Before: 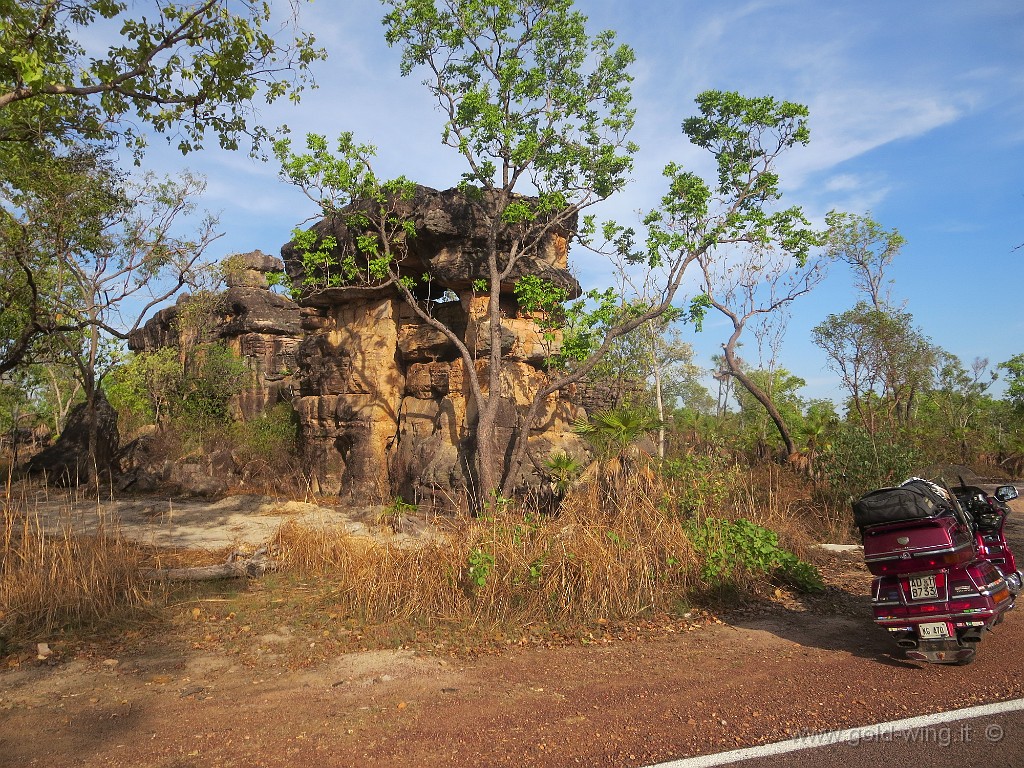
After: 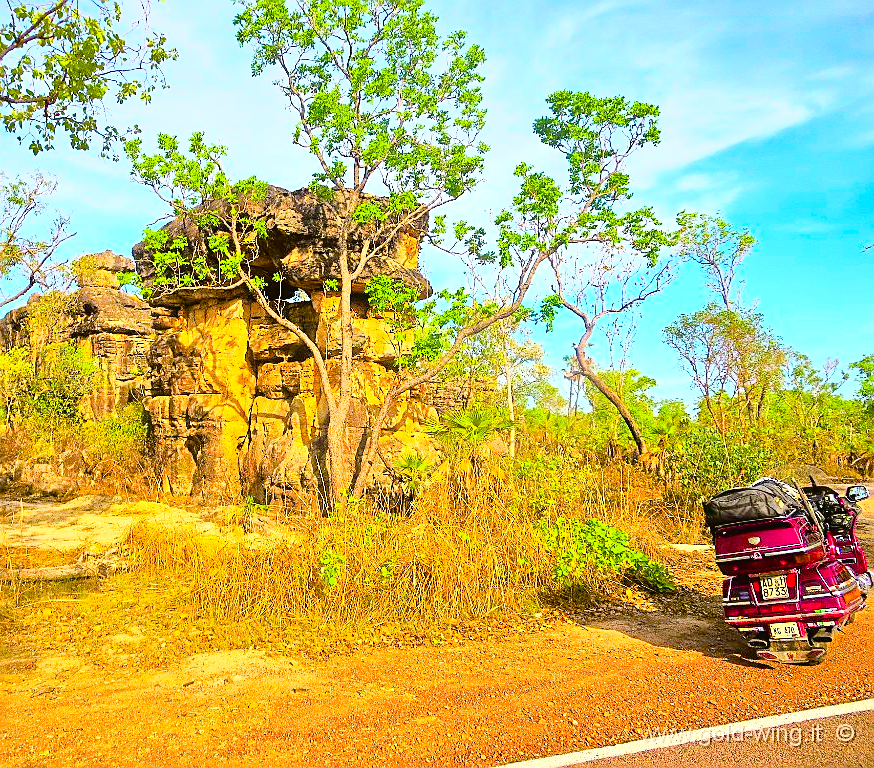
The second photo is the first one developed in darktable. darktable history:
crop and rotate: left 14.584%
exposure: black level correction 0.001, compensate highlight preservation false
tone equalizer: -7 EV 0.15 EV, -6 EV 0.6 EV, -5 EV 1.15 EV, -4 EV 1.33 EV, -3 EV 1.15 EV, -2 EV 0.6 EV, -1 EV 0.15 EV, mask exposure compensation -0.5 EV
color balance rgb: linear chroma grading › global chroma 25%, perceptual saturation grading › global saturation 45%, perceptual saturation grading › highlights -50%, perceptual saturation grading › shadows 30%, perceptual brilliance grading › global brilliance 18%, global vibrance 40%
sharpen: on, module defaults
tone curve: curves: ch0 [(0, 0.023) (0.113, 0.084) (0.285, 0.301) (0.673, 0.796) (0.845, 0.932) (0.994, 0.971)]; ch1 [(0, 0) (0.456, 0.437) (0.498, 0.5) (0.57, 0.559) (0.631, 0.639) (1, 1)]; ch2 [(0, 0) (0.417, 0.44) (0.46, 0.453) (0.502, 0.507) (0.55, 0.57) (0.67, 0.712) (1, 1)], color space Lab, independent channels, preserve colors none
